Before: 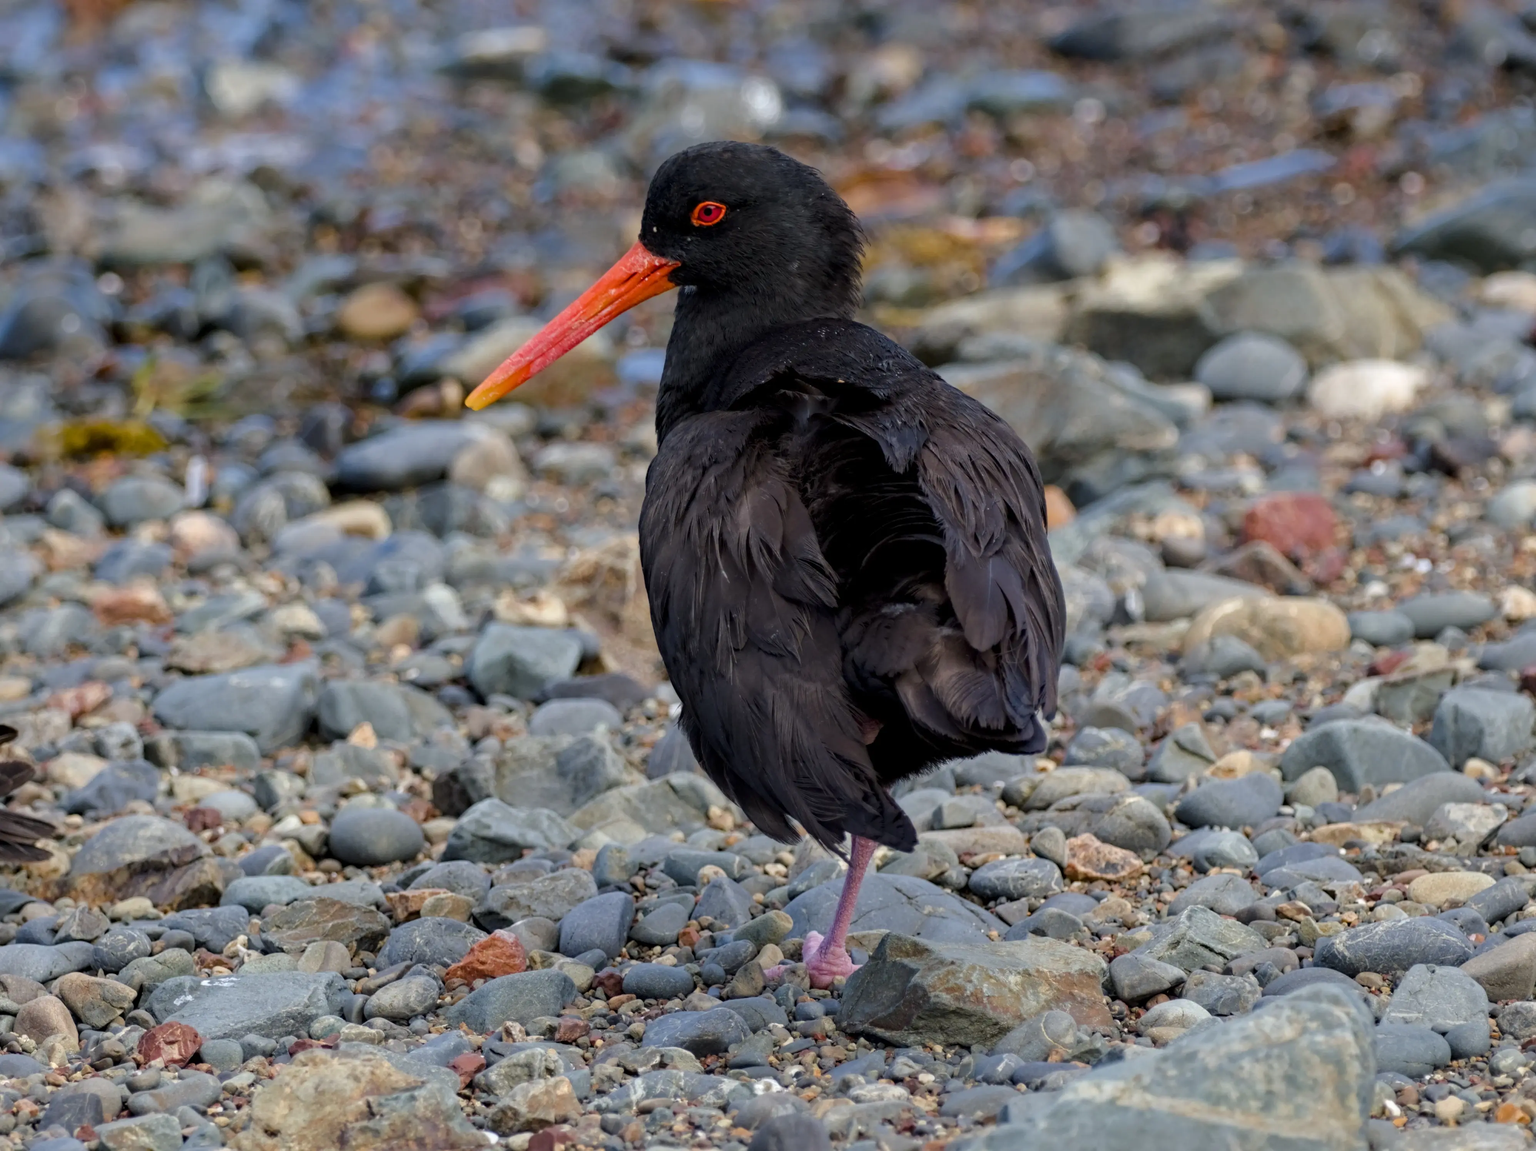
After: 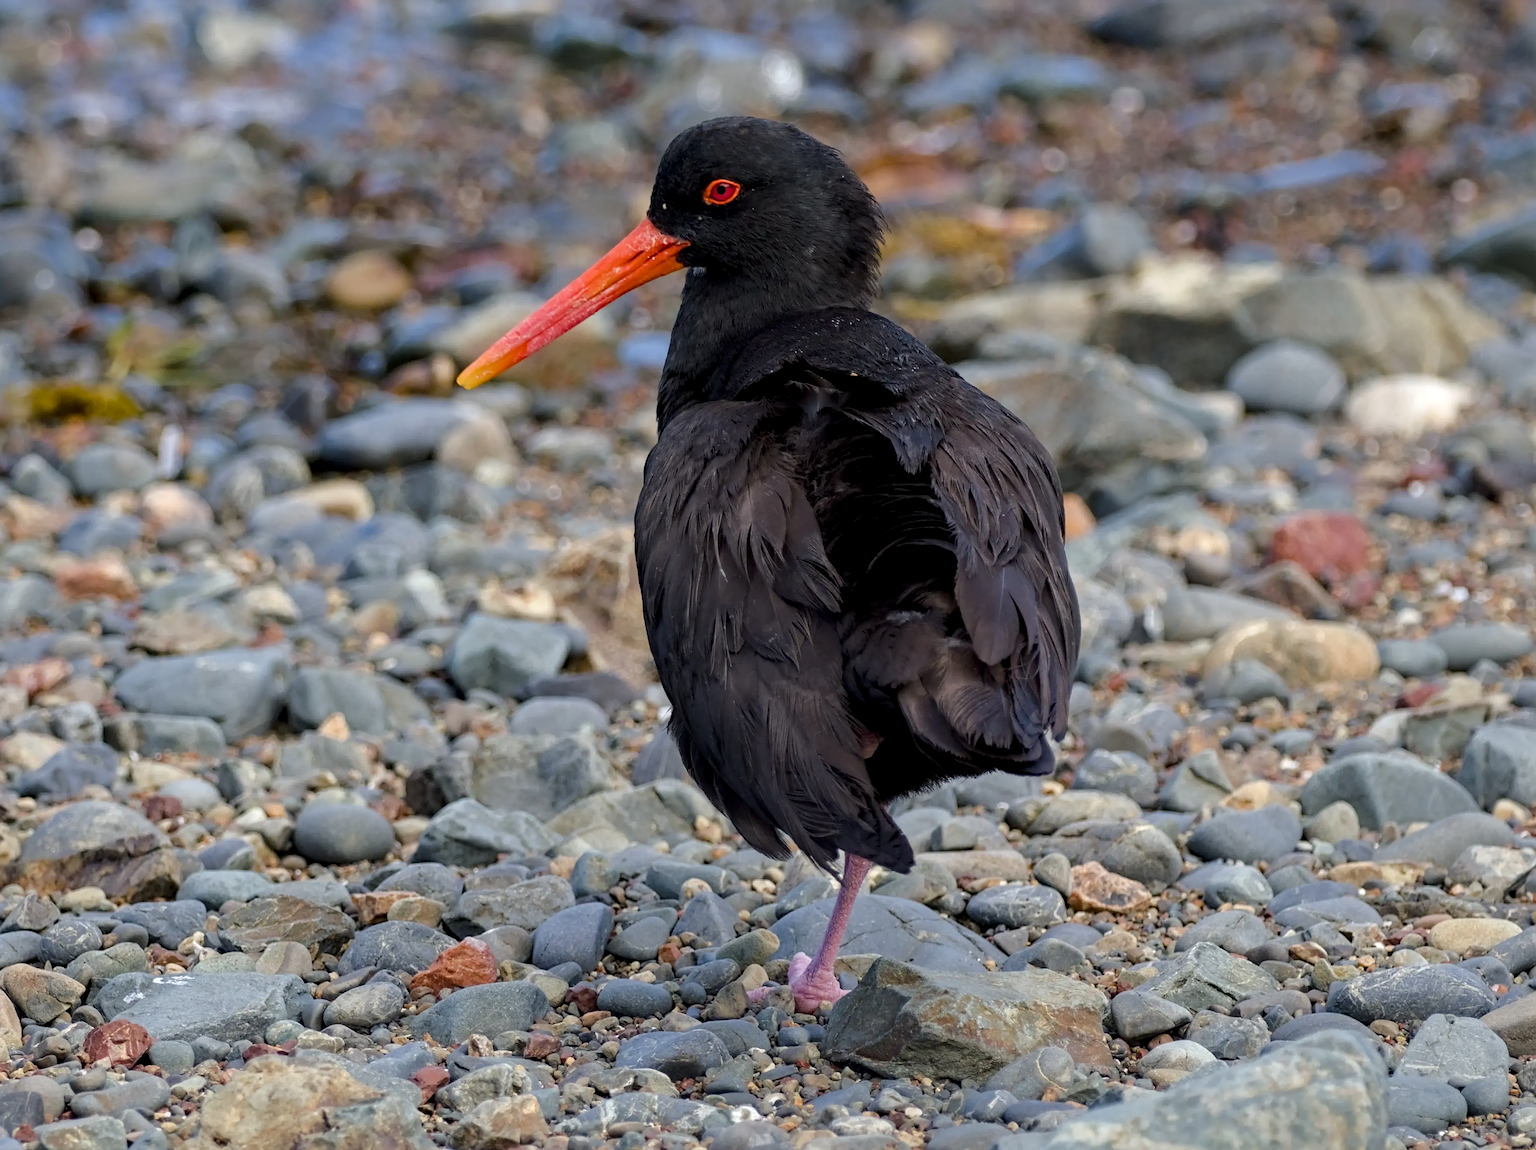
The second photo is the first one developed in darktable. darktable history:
sharpen: on, module defaults
exposure: black level correction 0.001, exposure 0.14 EV, compensate highlight preservation false
crop and rotate: angle -2.38°
